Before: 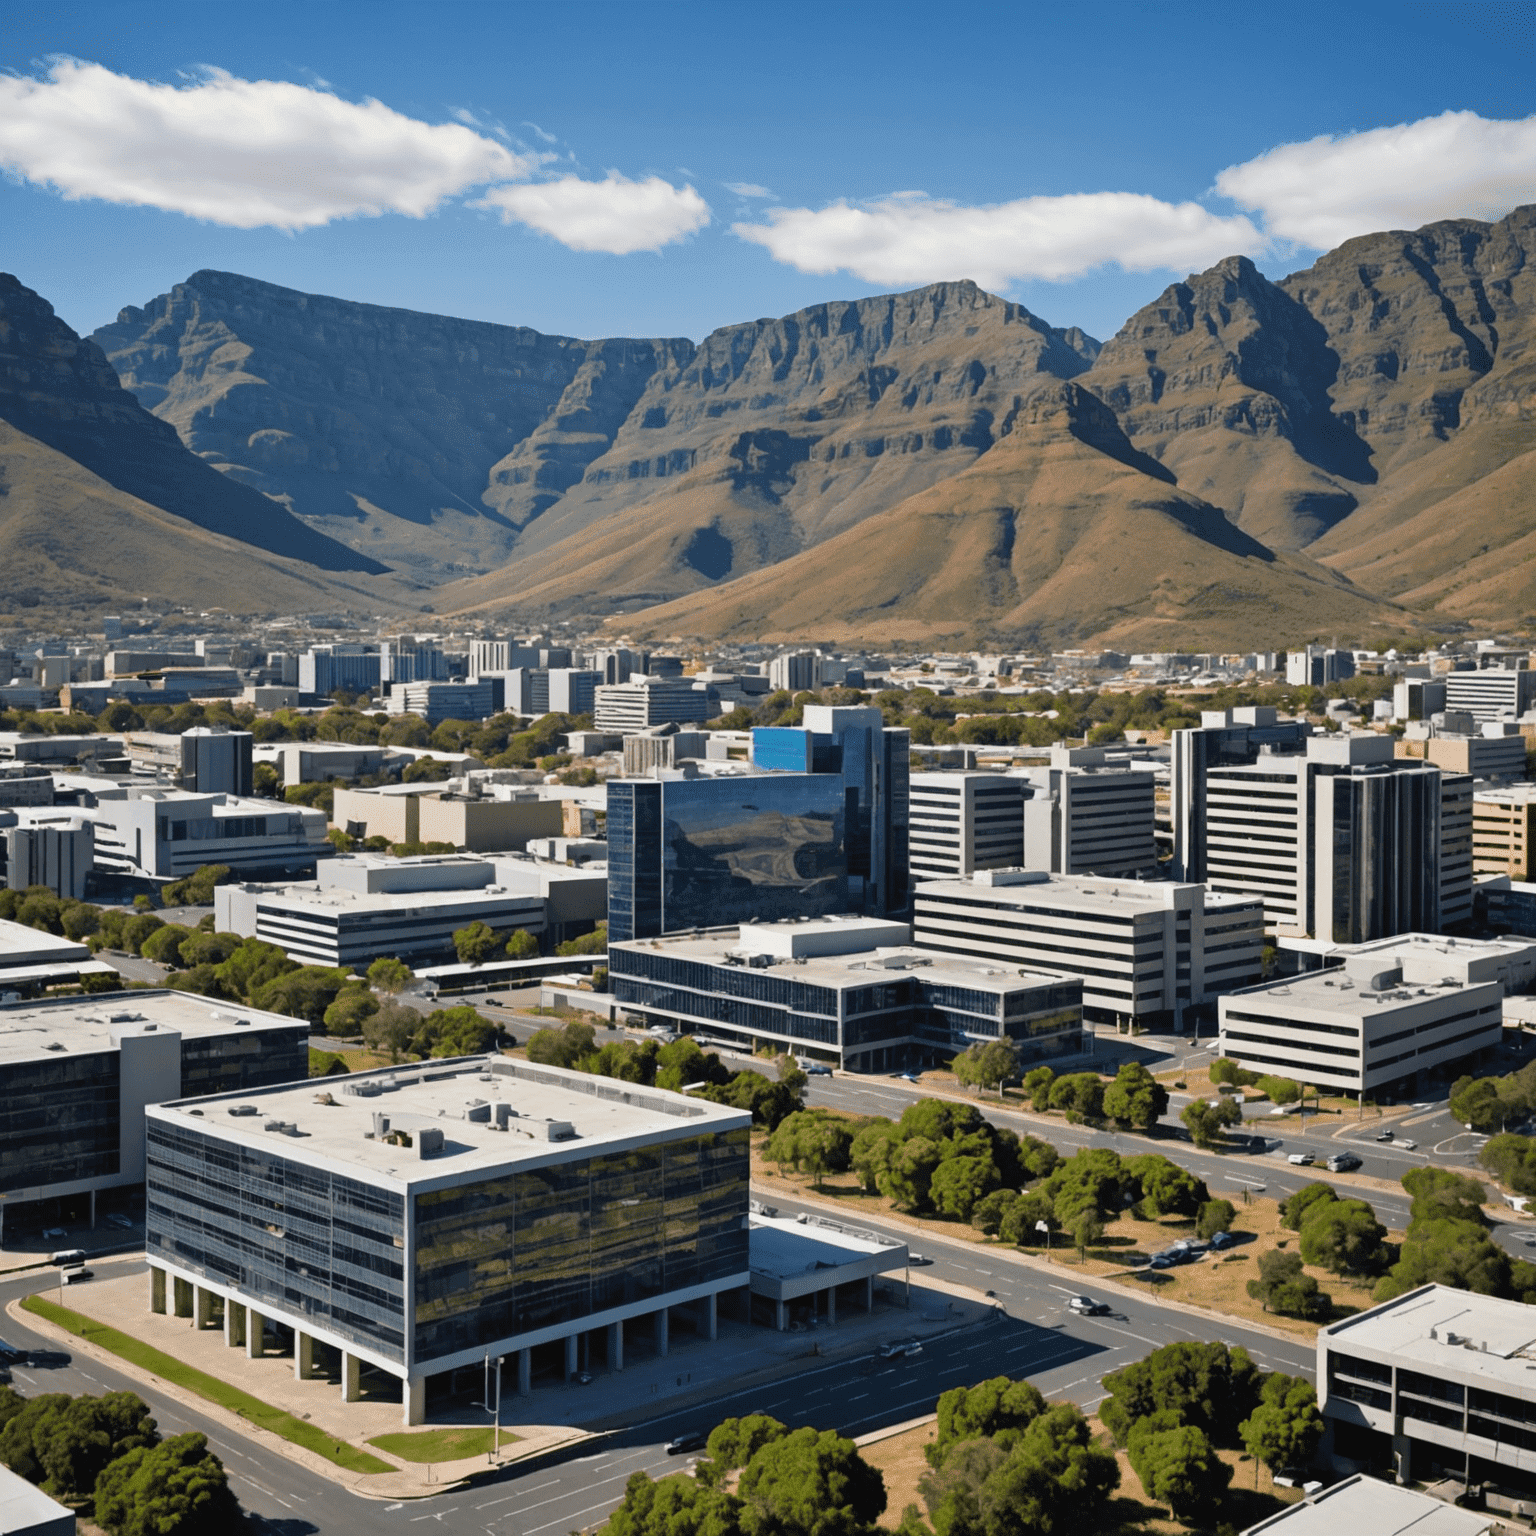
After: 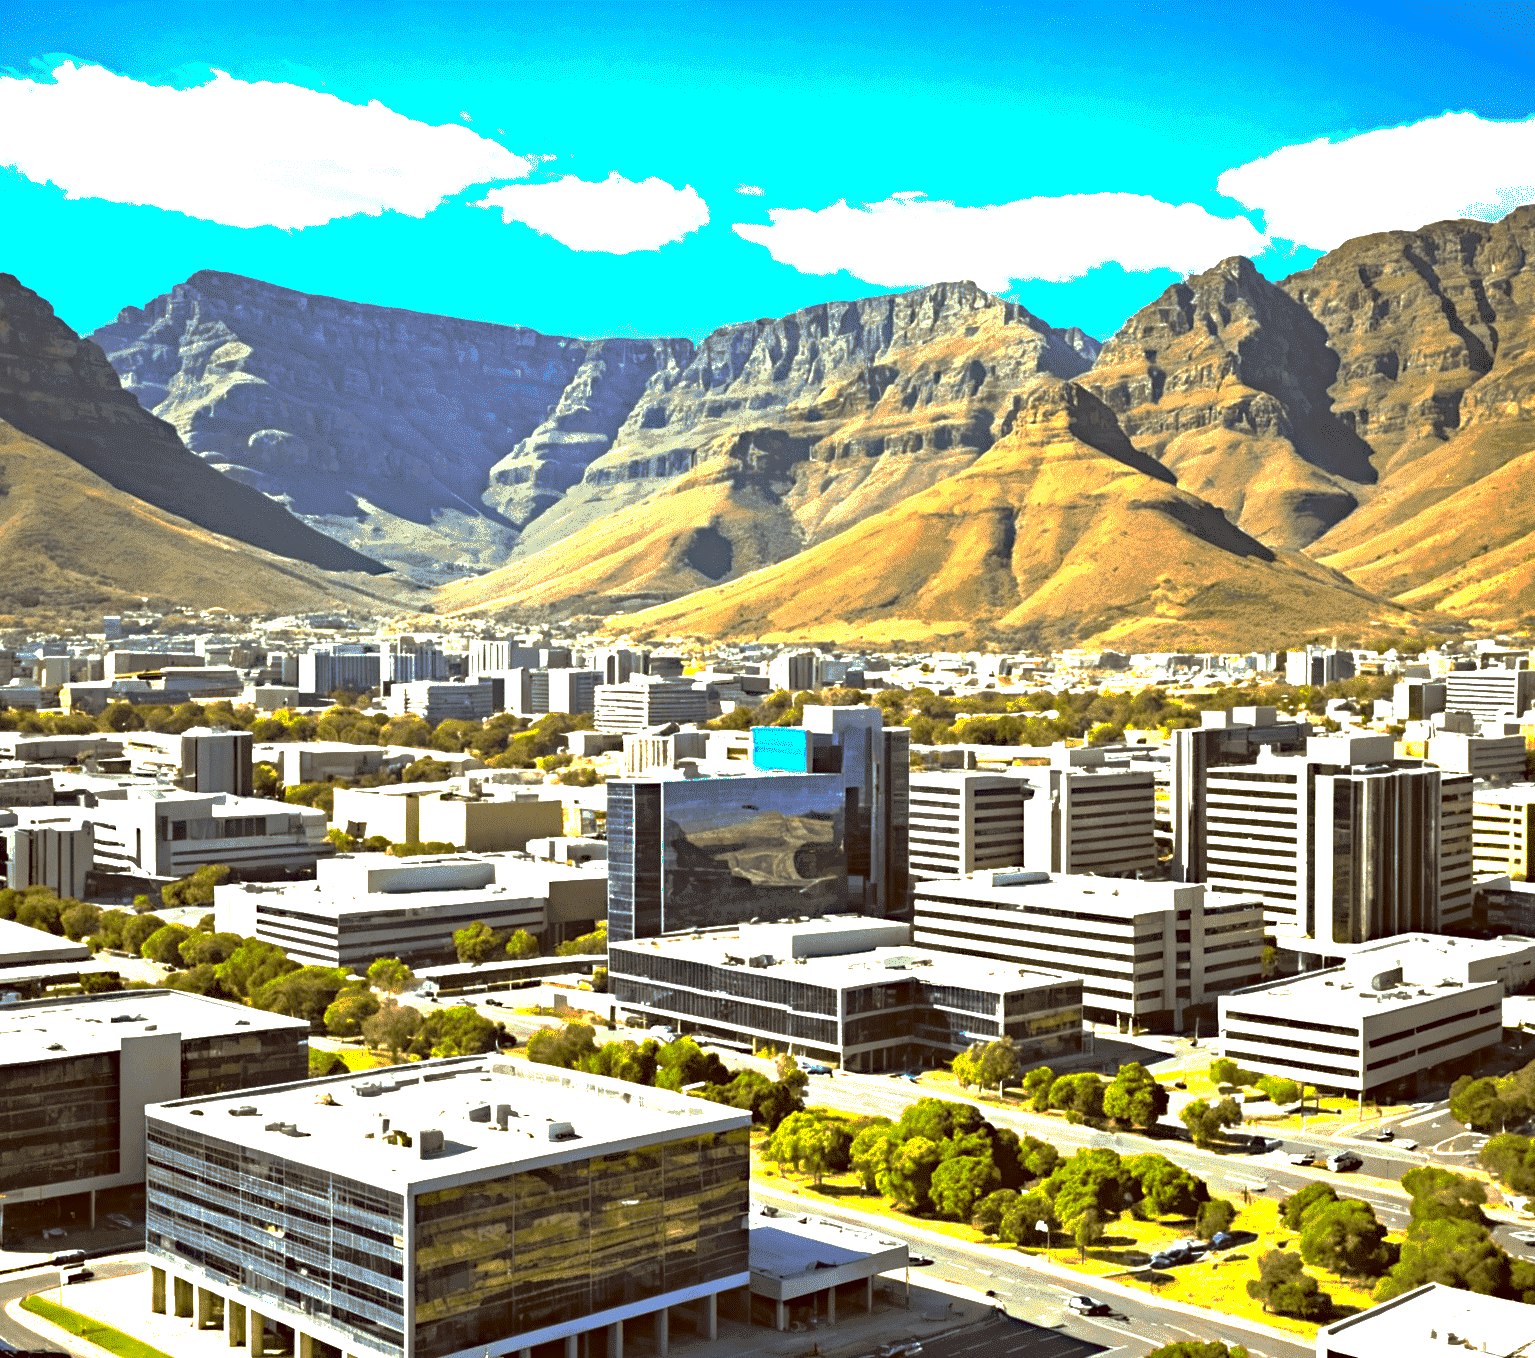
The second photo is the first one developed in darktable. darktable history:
color correction: highlights a* -6.26, highlights b* 9.27, shadows a* 10.9, shadows b* 24.01
crop and rotate: top 0%, bottom 11.565%
haze removal: strength 0.277, distance 0.245, compatibility mode true, adaptive false
base curve: curves: ch0 [(0, 0) (0.826, 0.587) (1, 1)], preserve colors none
exposure: exposure 2.214 EV, compensate exposure bias true, compensate highlight preservation false
